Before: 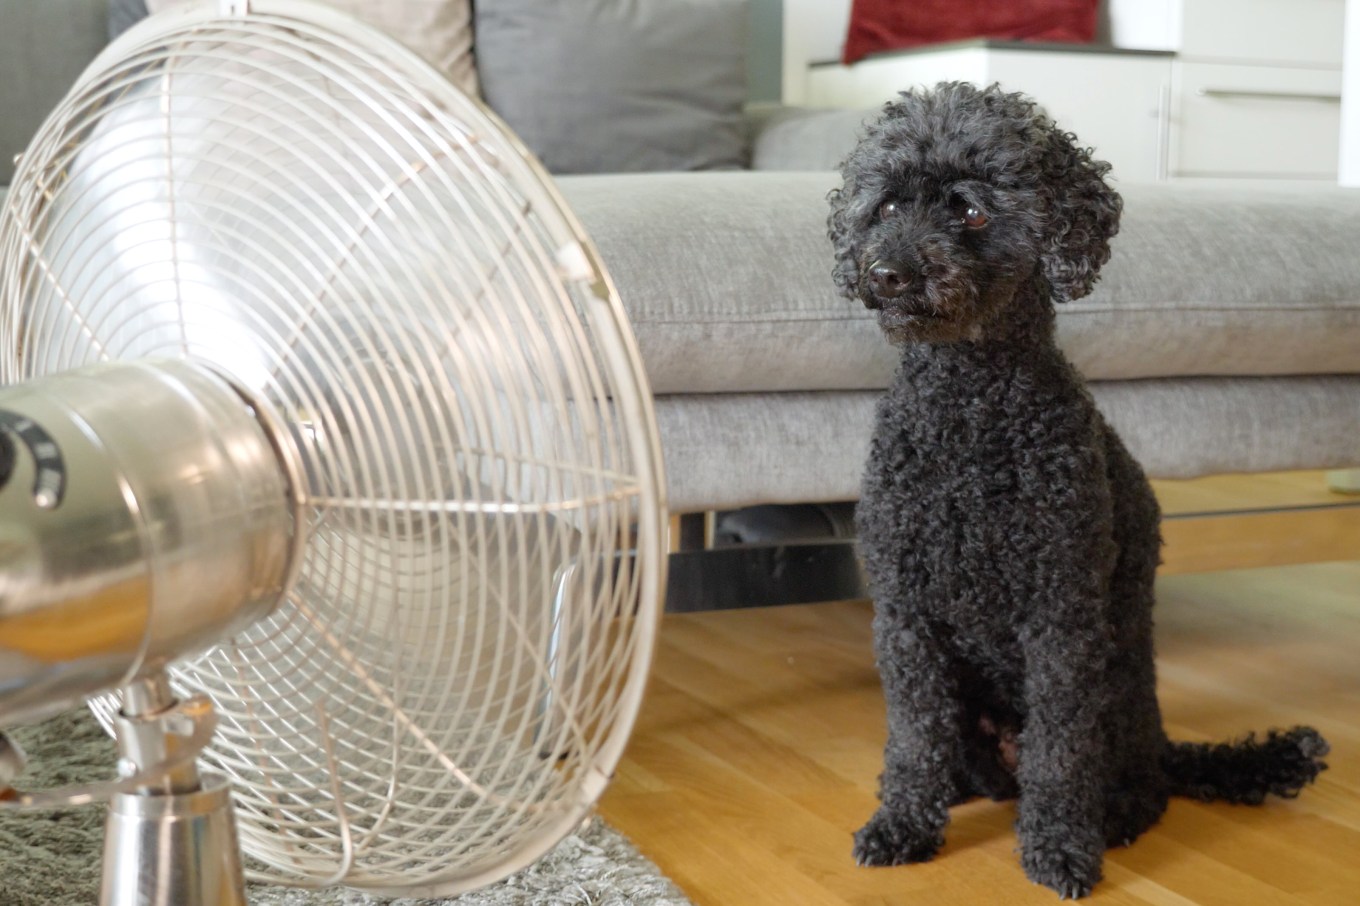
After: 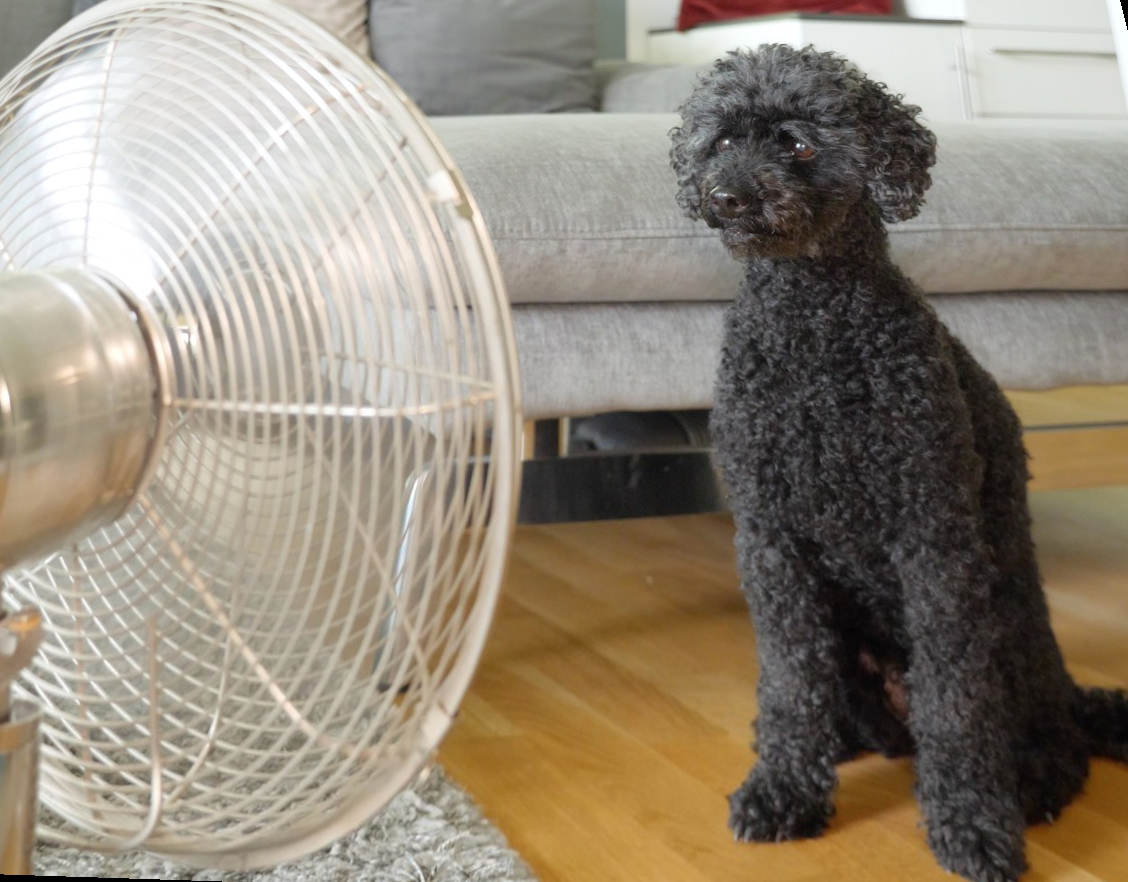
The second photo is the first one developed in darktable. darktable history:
haze removal: strength -0.05
rotate and perspective: rotation 0.72°, lens shift (vertical) -0.352, lens shift (horizontal) -0.051, crop left 0.152, crop right 0.859, crop top 0.019, crop bottom 0.964
